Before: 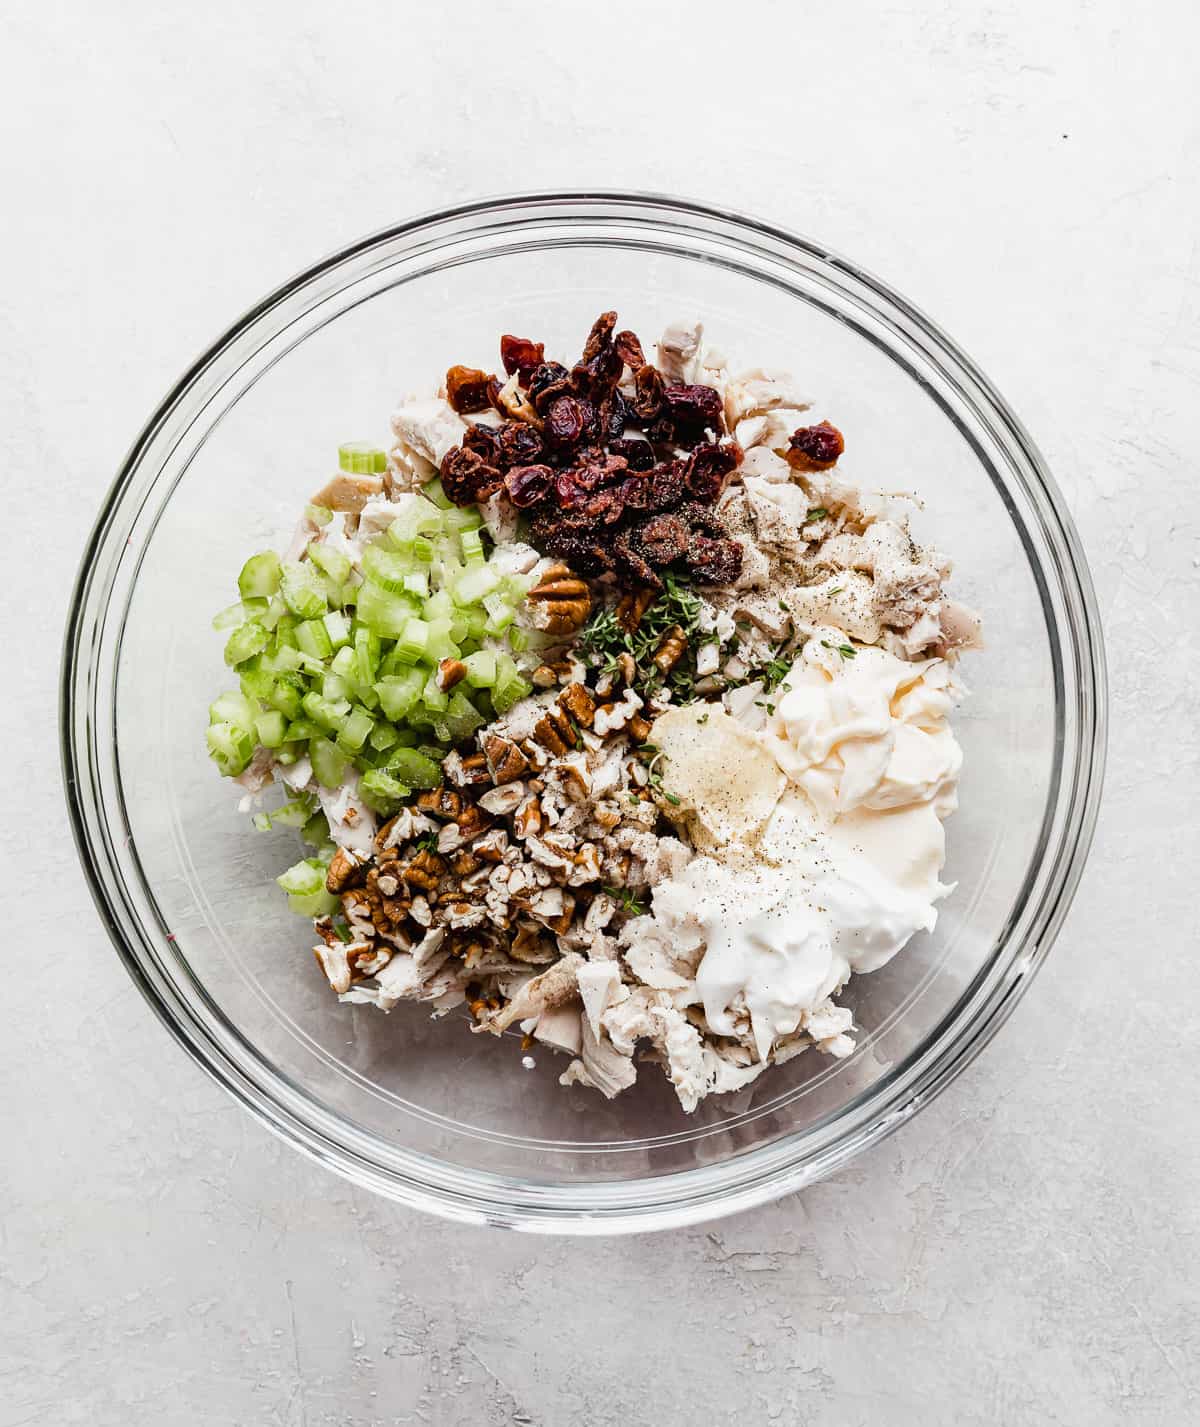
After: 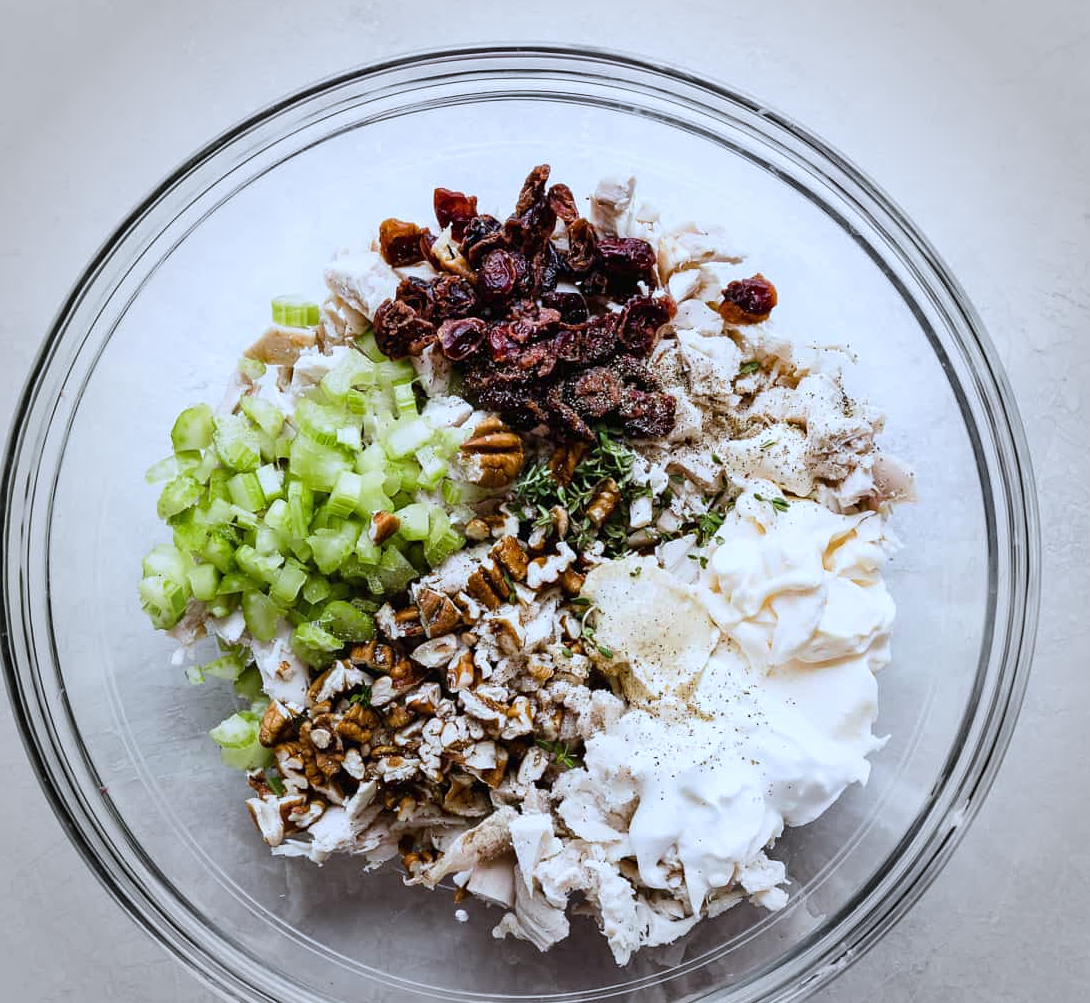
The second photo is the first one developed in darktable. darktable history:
crop: left 5.596%, top 10.314%, right 3.534%, bottom 19.395%
white balance: red 0.926, green 1.003, blue 1.133
vignetting: fall-off start 67.15%, brightness -0.442, saturation -0.691, width/height ratio 1.011, unbound false
